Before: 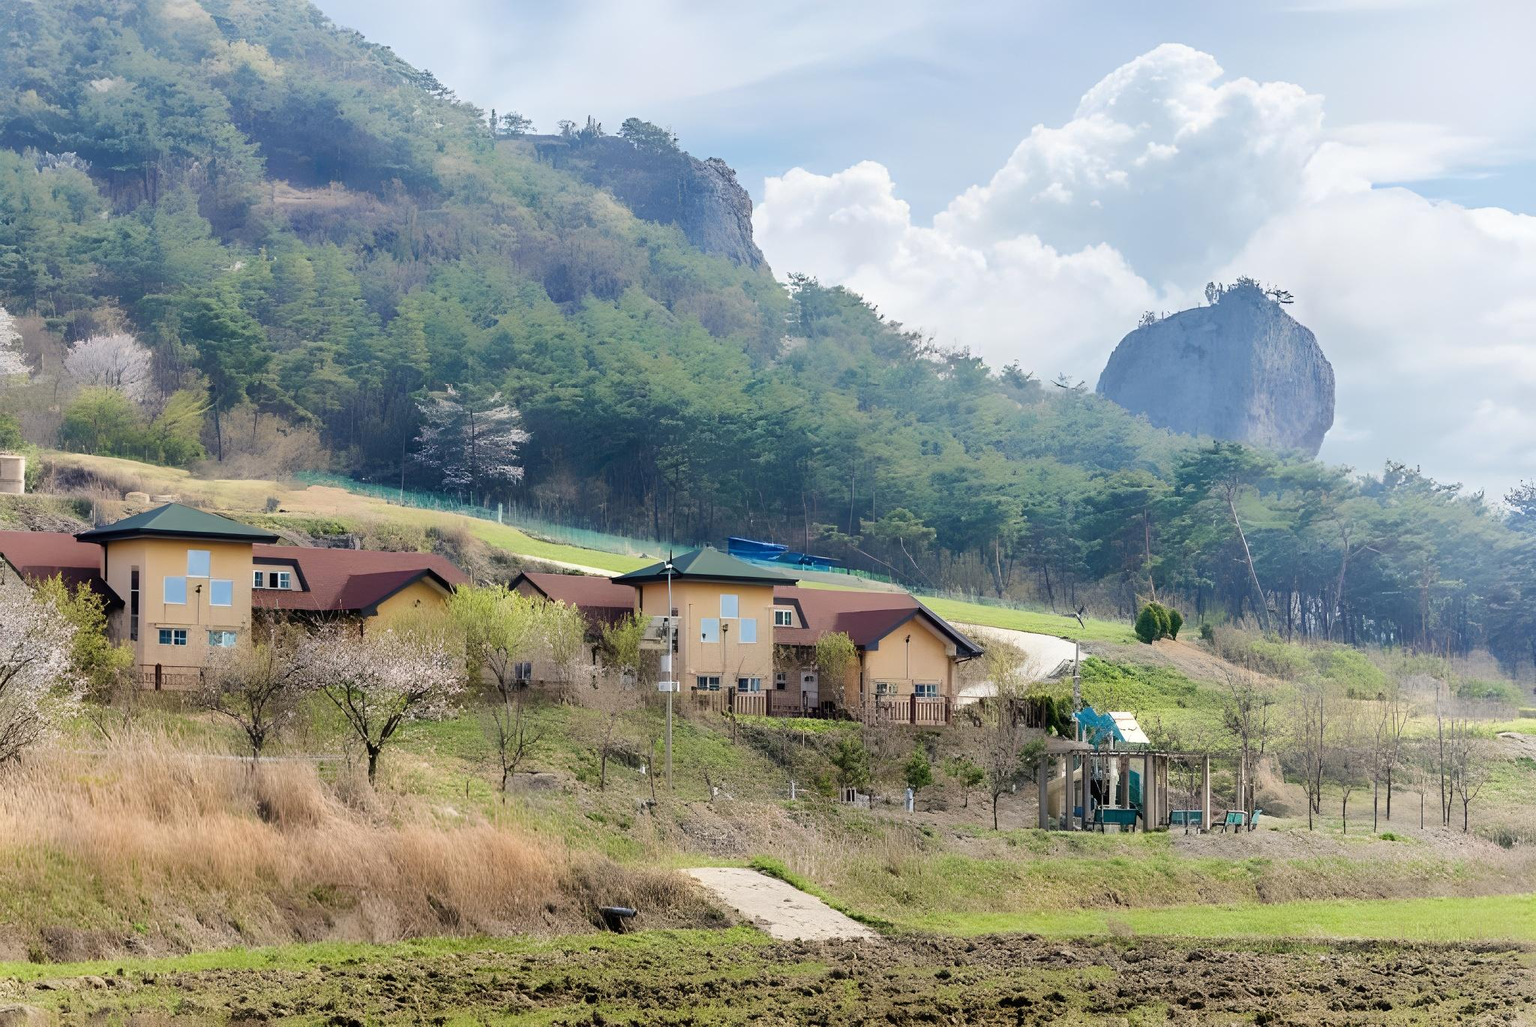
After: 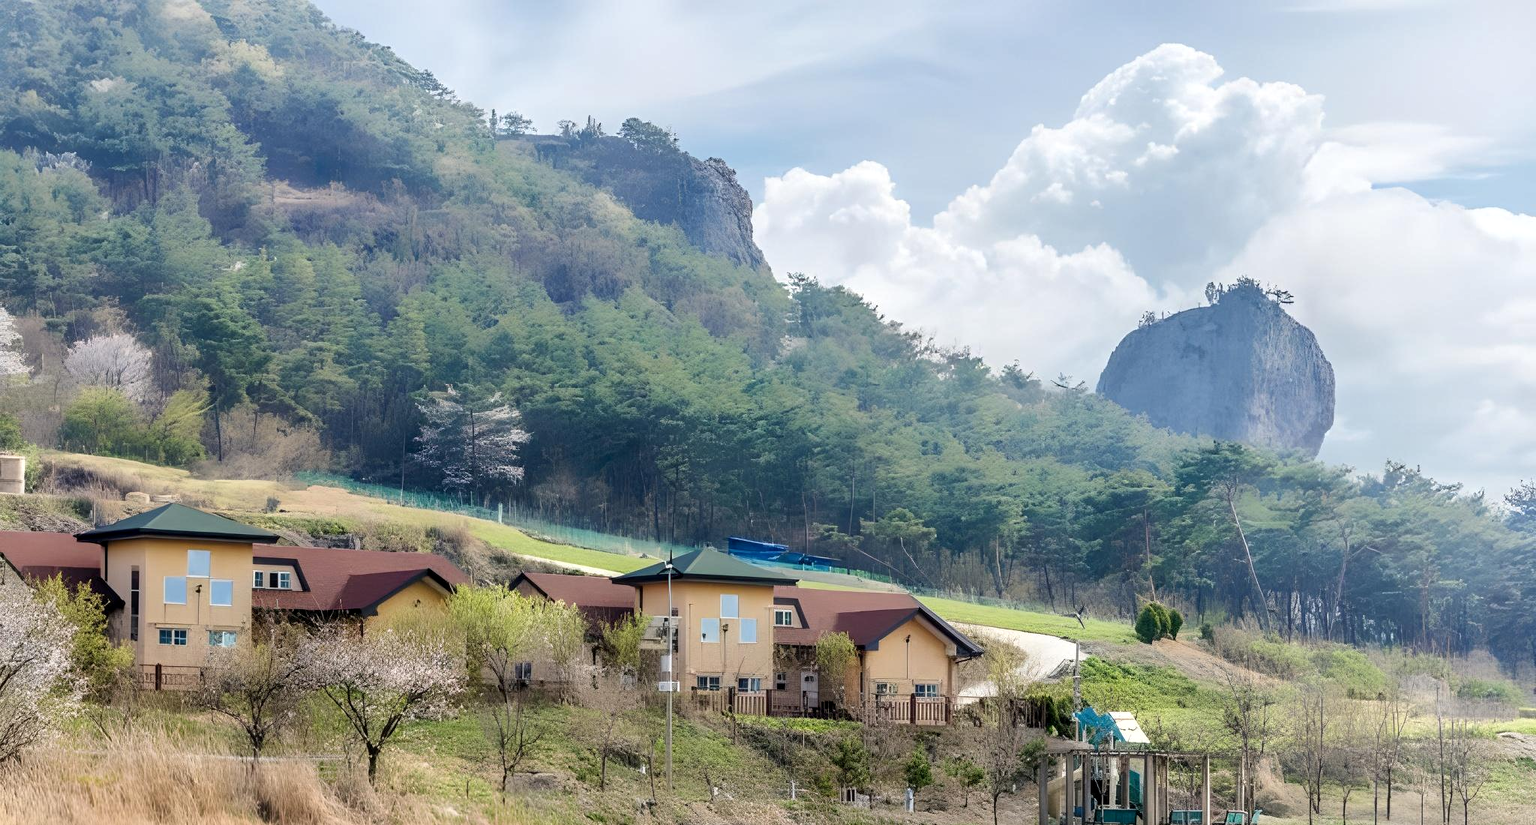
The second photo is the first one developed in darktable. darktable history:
local contrast: on, module defaults
crop: bottom 19.644%
